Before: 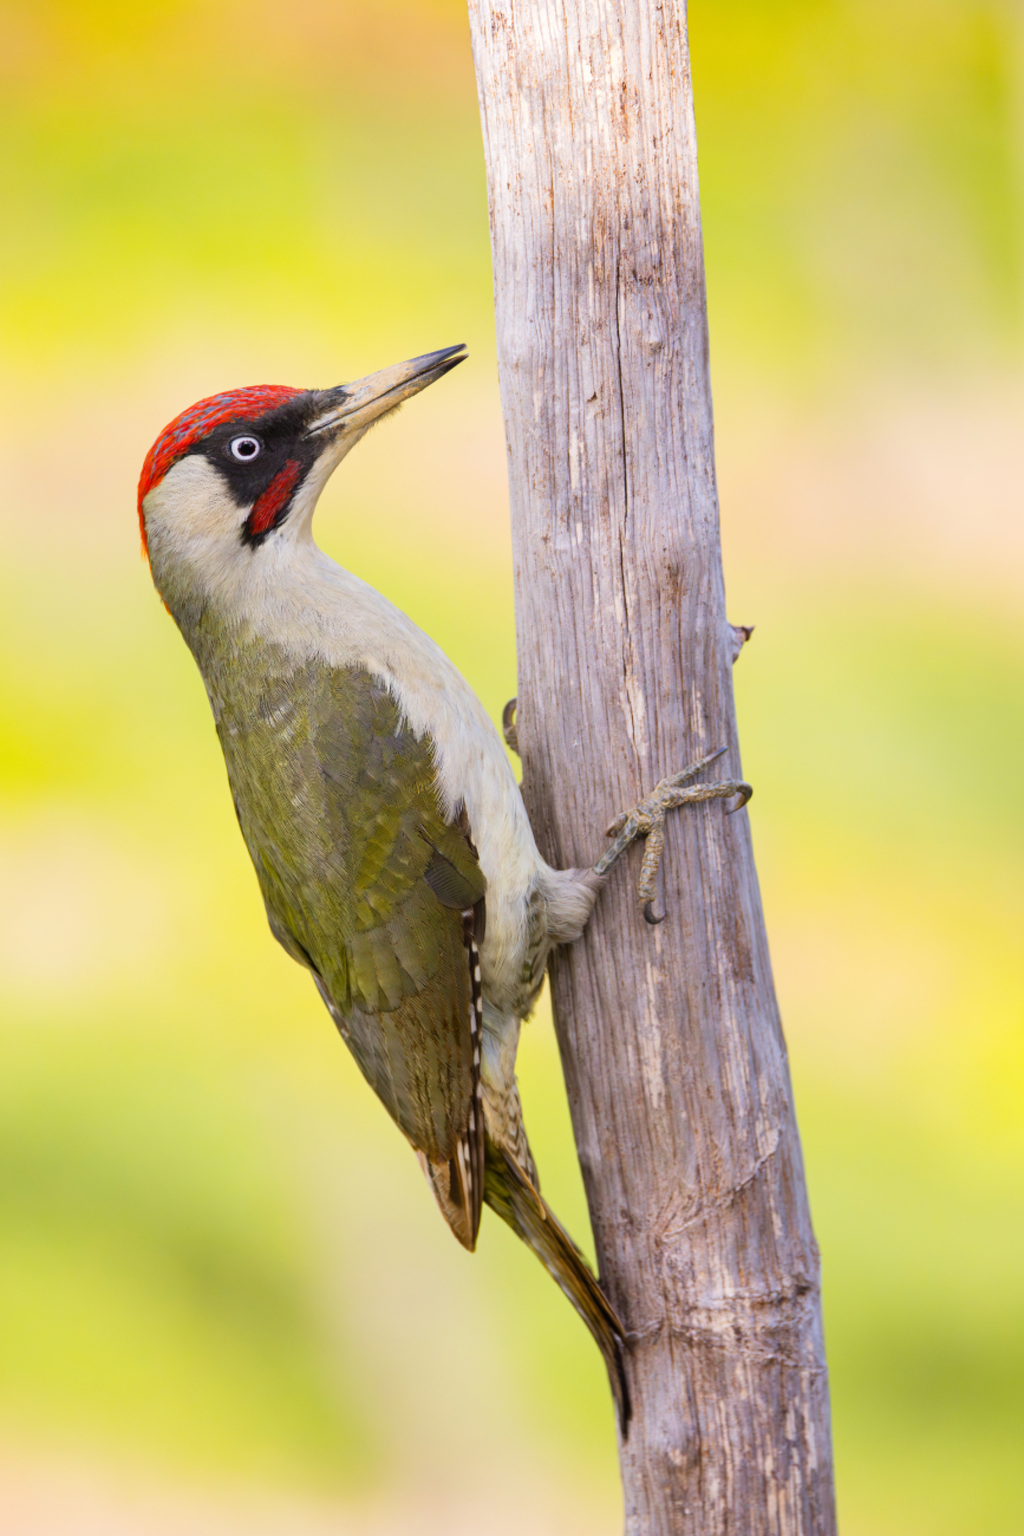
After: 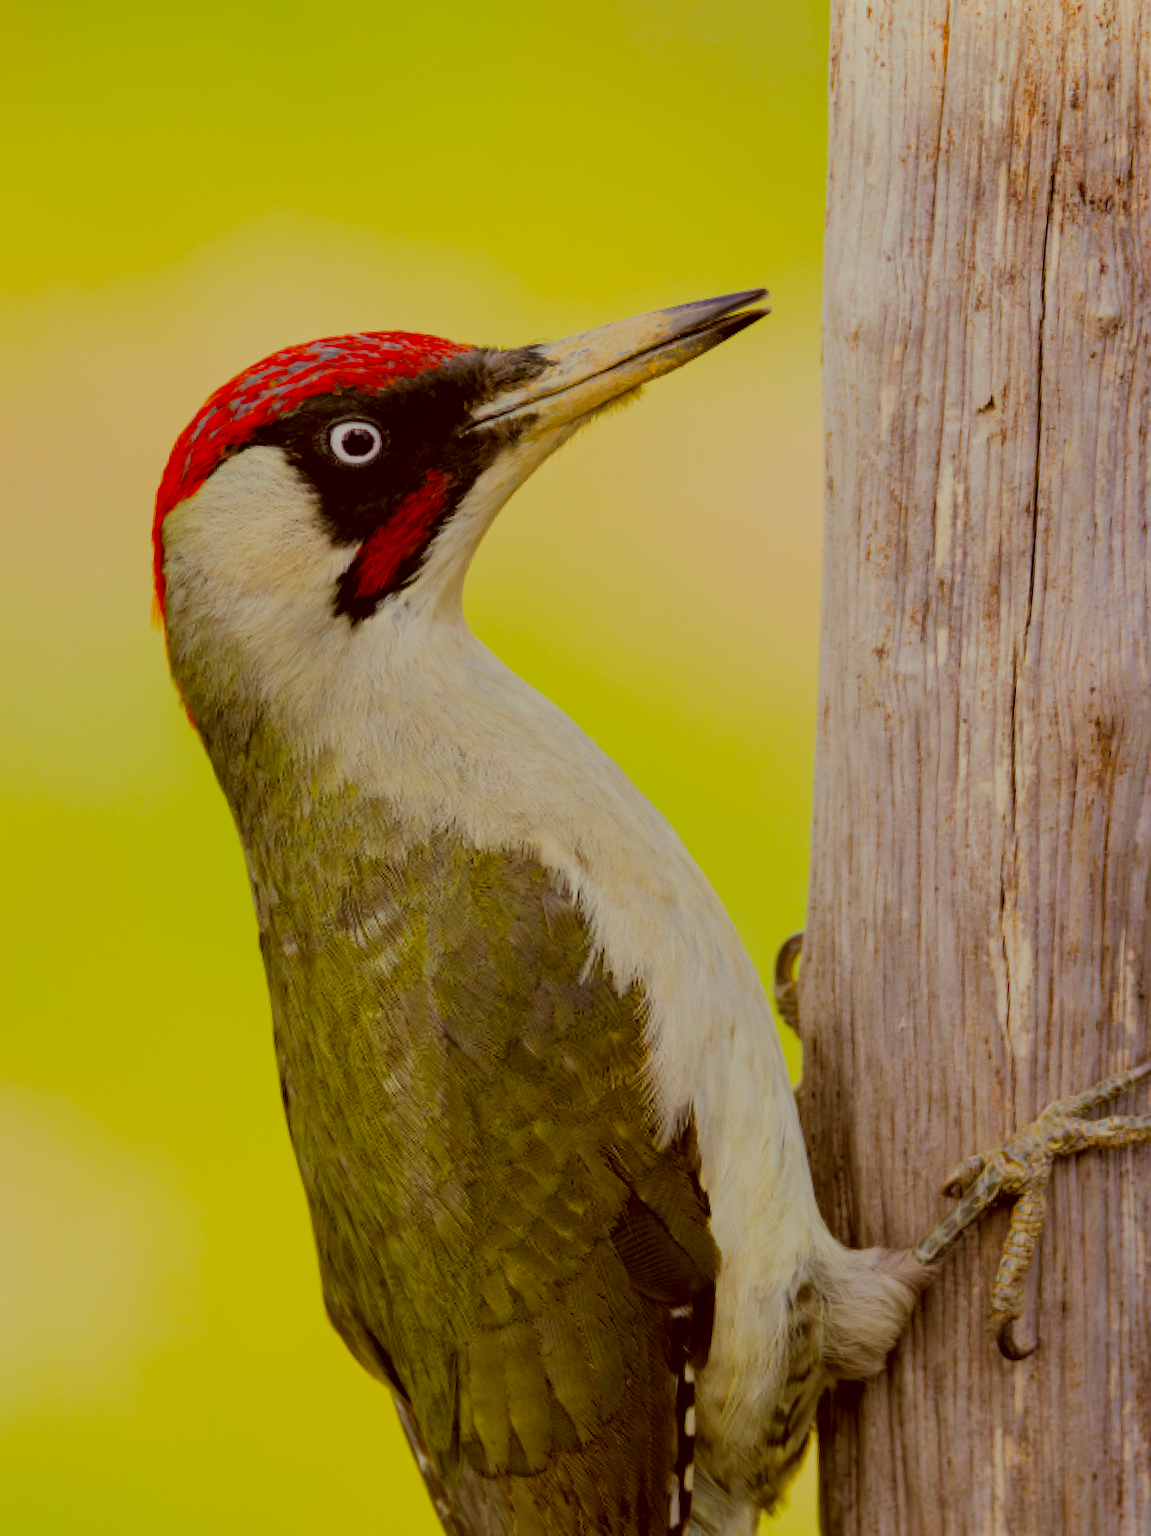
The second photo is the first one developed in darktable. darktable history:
color correction: highlights a* -5.94, highlights b* 9.48, shadows a* 10.12, shadows b* 23.94
crop and rotate: angle -4.99°, left 2.122%, top 6.945%, right 27.566%, bottom 30.519%
exposure: black level correction 0, exposure -0.721 EV, compensate highlight preservation false
filmic rgb: black relative exposure -7.75 EV, white relative exposure 4.4 EV, threshold 3 EV, target black luminance 0%, hardness 3.76, latitude 50.51%, contrast 1.074, highlights saturation mix 10%, shadows ↔ highlights balance -0.22%, color science v4 (2020), enable highlight reconstruction true
